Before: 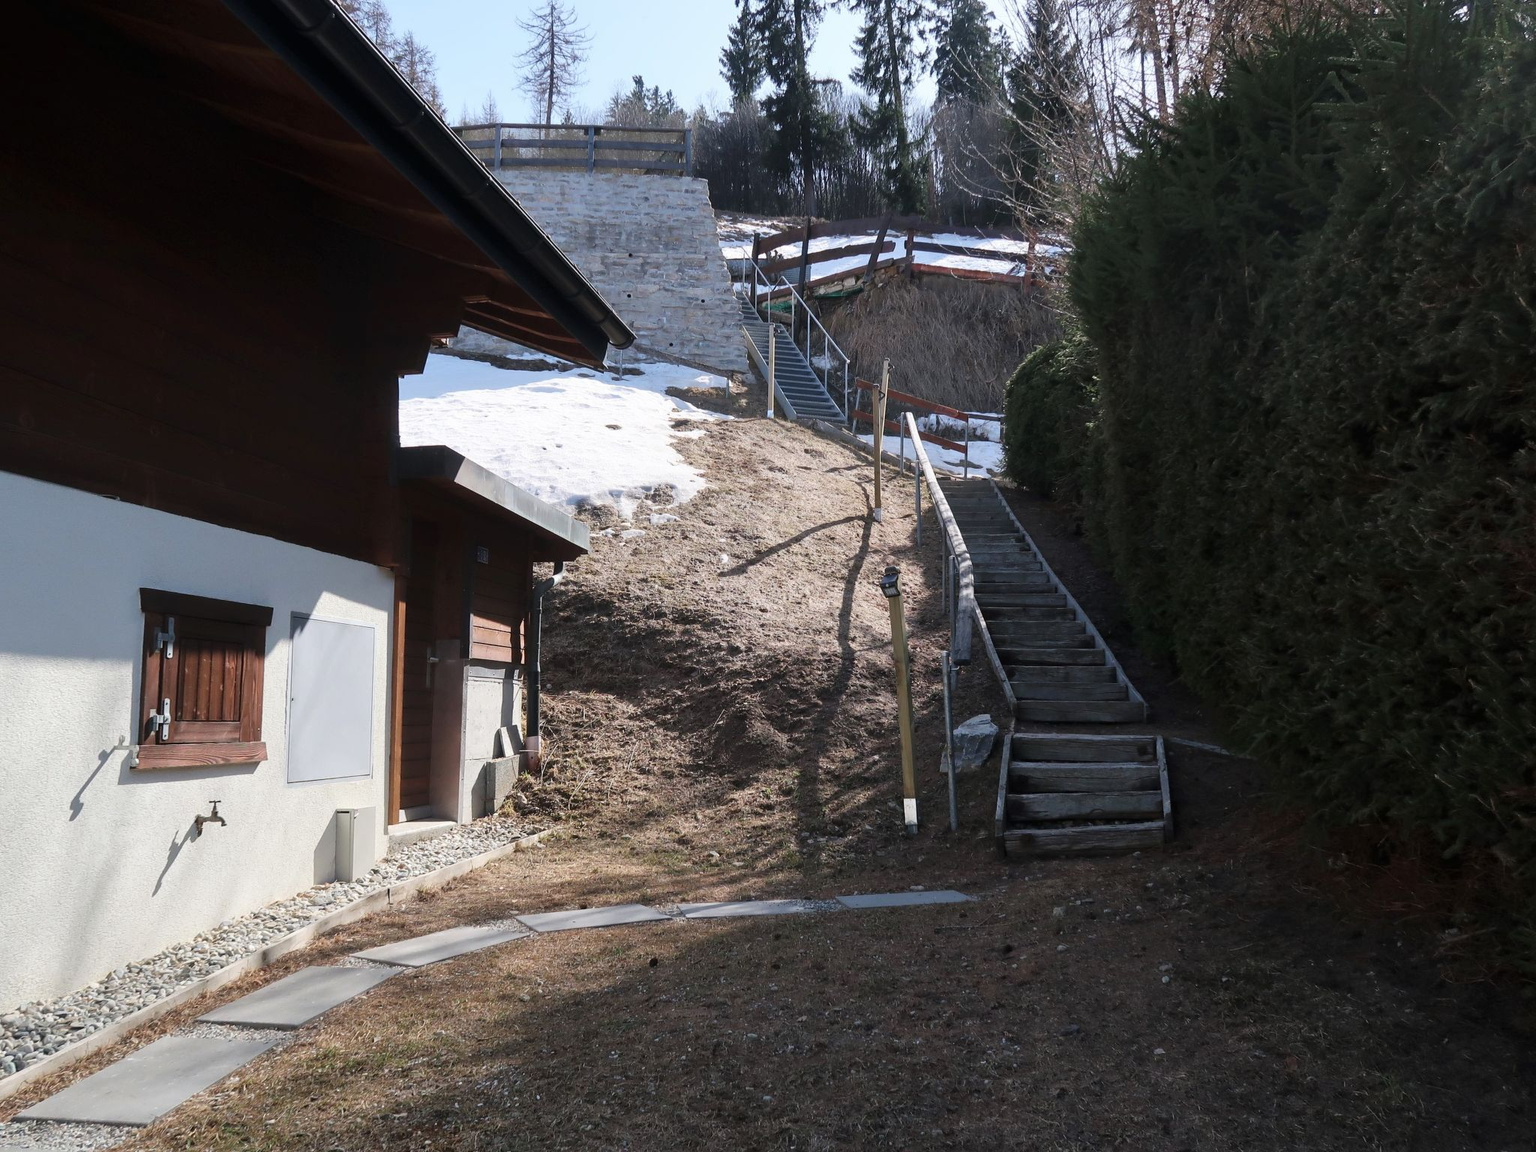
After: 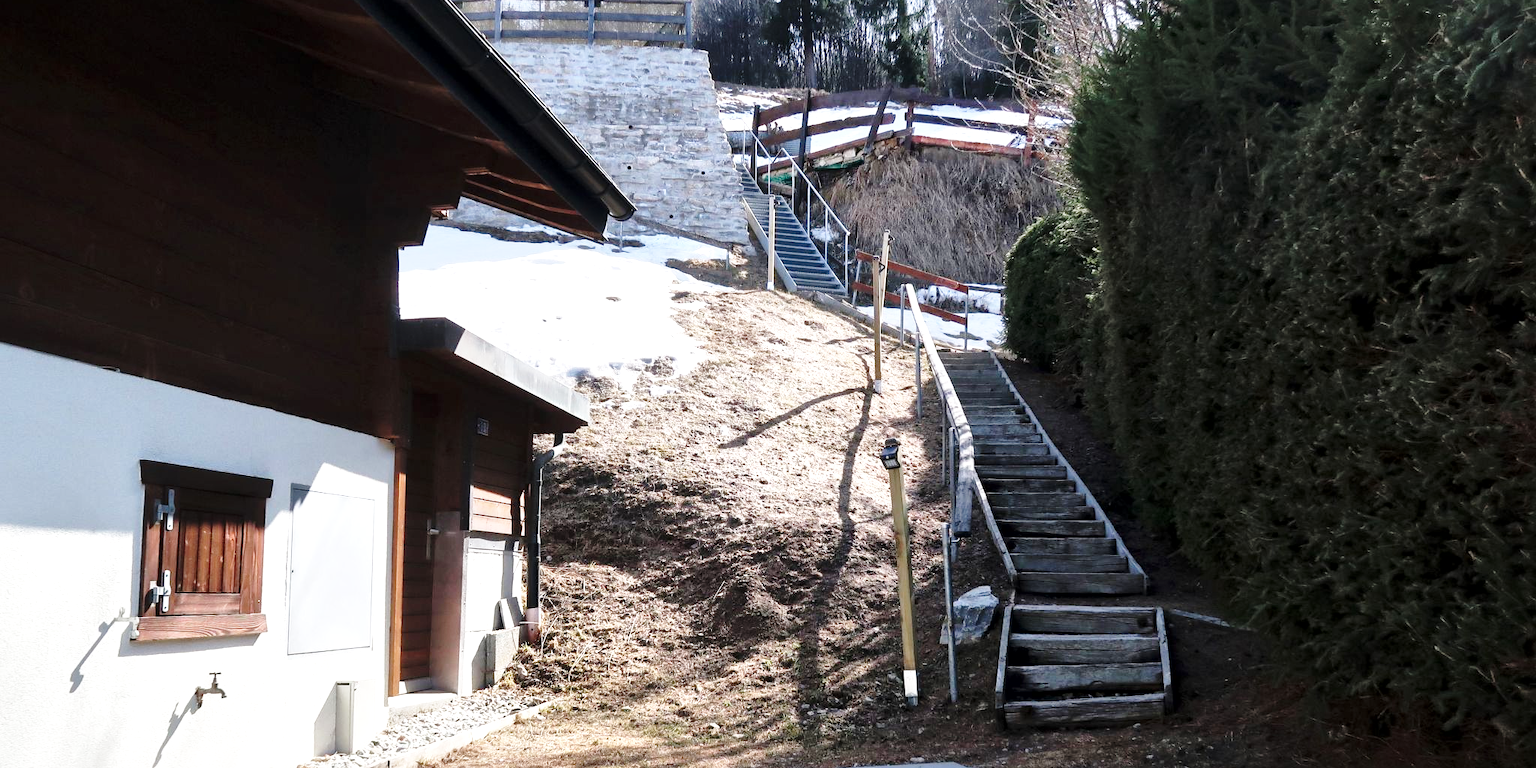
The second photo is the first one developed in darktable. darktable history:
exposure: exposure 0.36 EV, compensate highlight preservation false
crop: top 11.154%, bottom 22.162%
local contrast: mode bilateral grid, contrast 20, coarseness 50, detail 161%, midtone range 0.2
base curve: curves: ch0 [(0, 0) (0.028, 0.03) (0.121, 0.232) (0.46, 0.748) (0.859, 0.968) (1, 1)], preserve colors none
